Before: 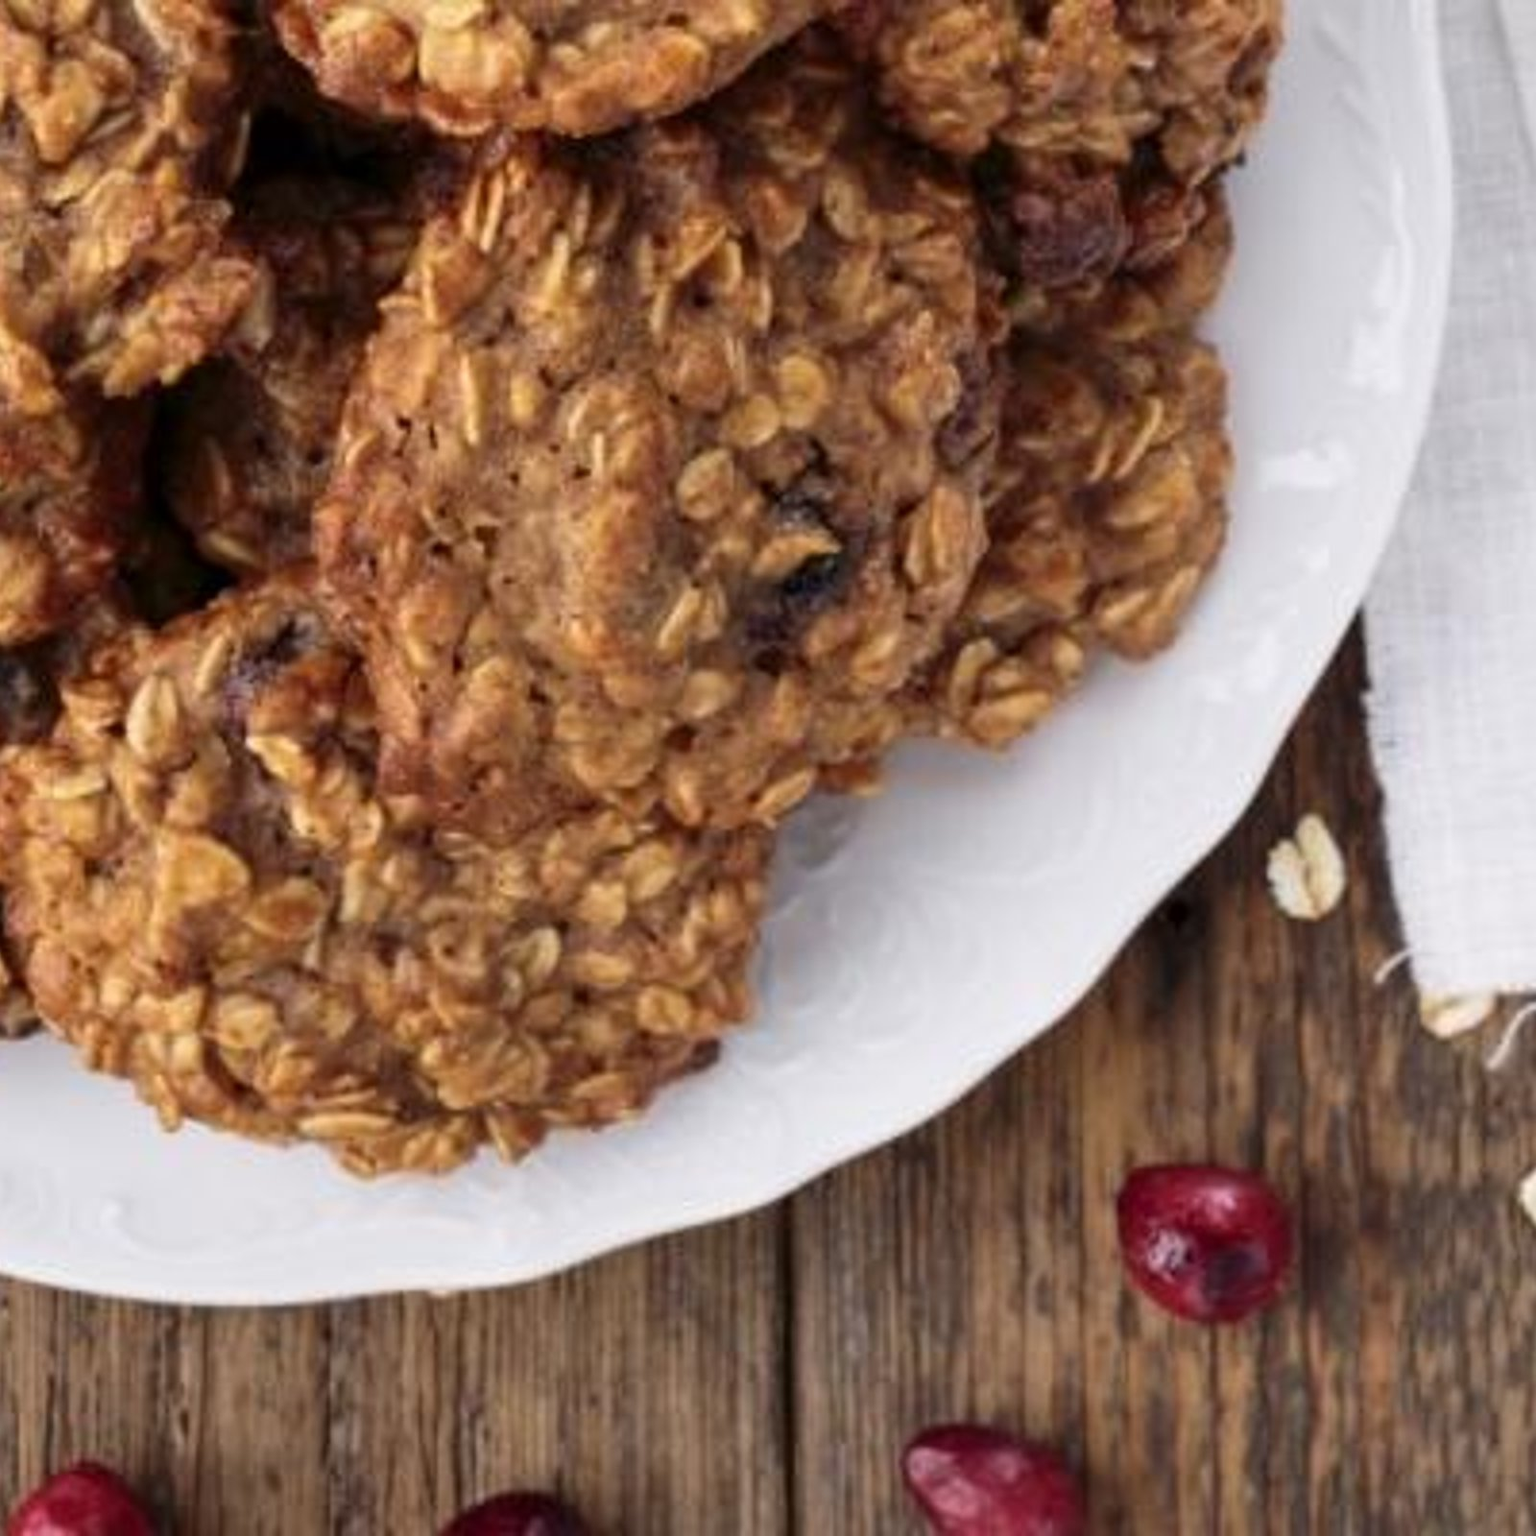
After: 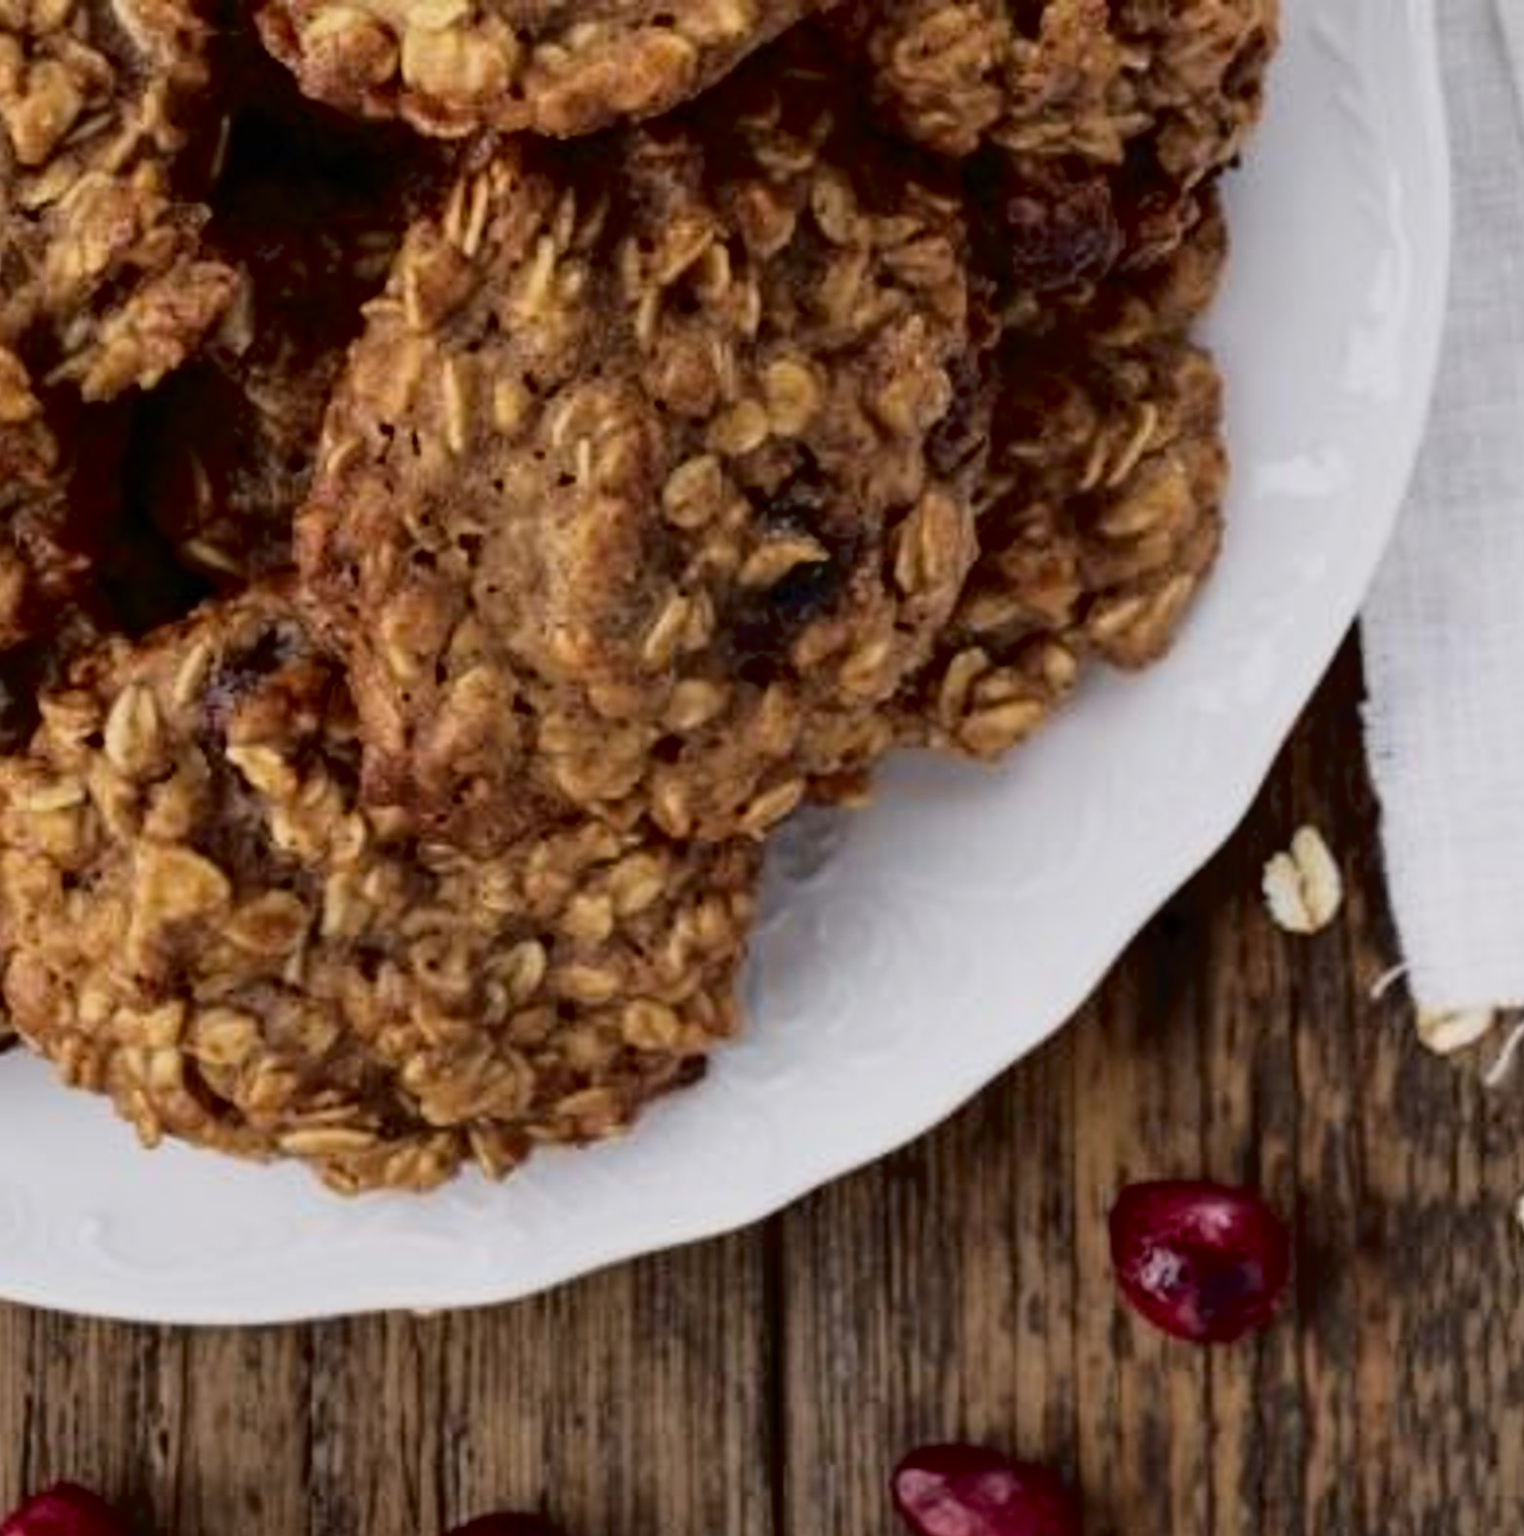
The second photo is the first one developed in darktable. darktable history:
haze removal: adaptive false
exposure: exposure -0.494 EV, compensate highlight preservation false
crop and rotate: left 1.547%, right 0.599%, bottom 1.412%
tone curve: curves: ch0 [(0, 0) (0.003, 0.007) (0.011, 0.01) (0.025, 0.018) (0.044, 0.028) (0.069, 0.034) (0.1, 0.04) (0.136, 0.051) (0.177, 0.104) (0.224, 0.161) (0.277, 0.234) (0.335, 0.316) (0.399, 0.41) (0.468, 0.487) (0.543, 0.577) (0.623, 0.679) (0.709, 0.769) (0.801, 0.854) (0.898, 0.922) (1, 1)], color space Lab, independent channels
